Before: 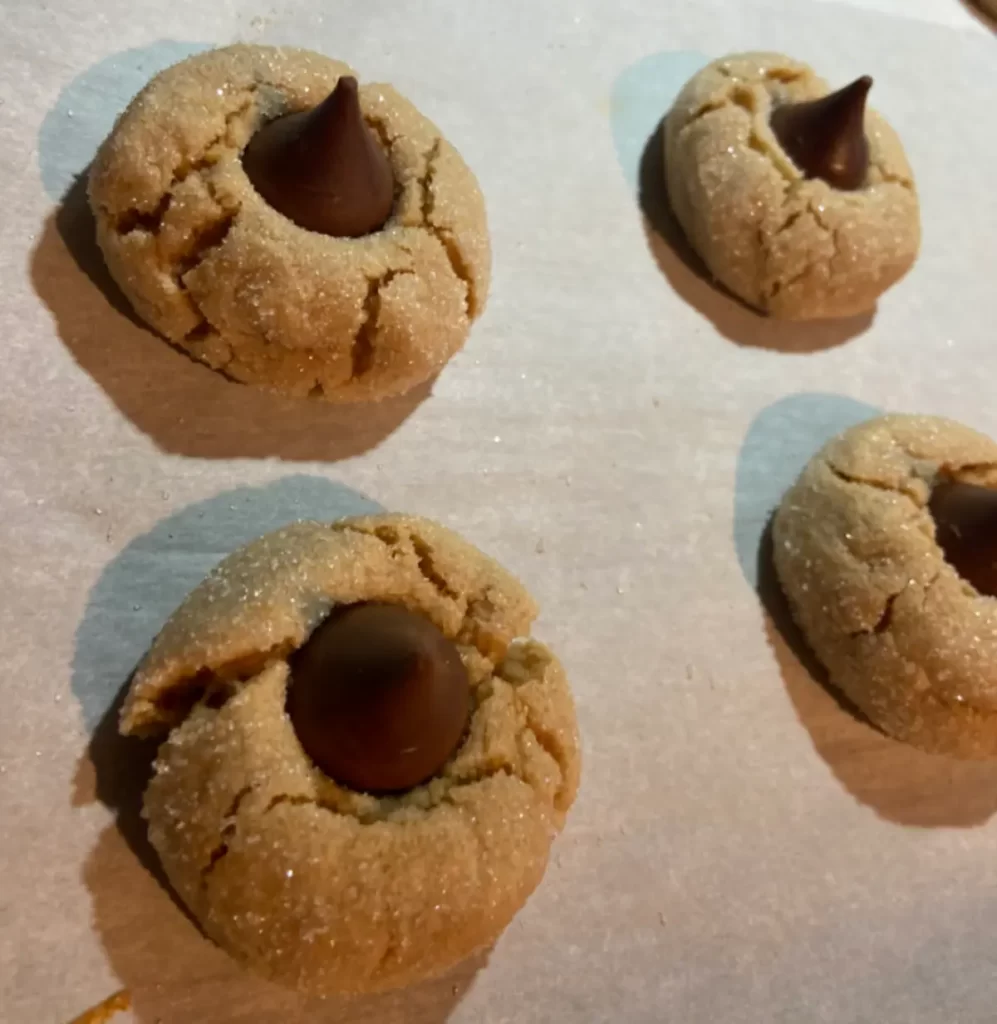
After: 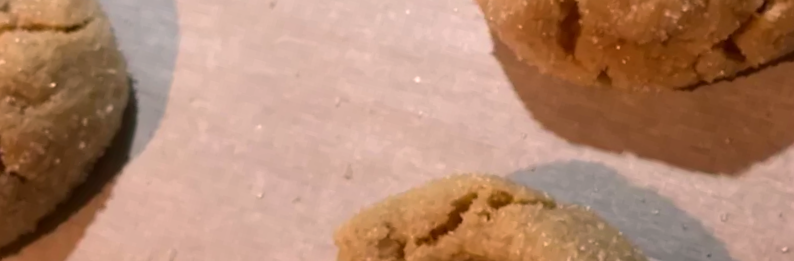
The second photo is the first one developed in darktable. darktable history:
color correction: highlights a* 14.52, highlights b* 4.84
rotate and perspective: rotation 1.57°, crop left 0.018, crop right 0.982, crop top 0.039, crop bottom 0.961
crop and rotate: angle 16.12°, top 30.835%, bottom 35.653%
